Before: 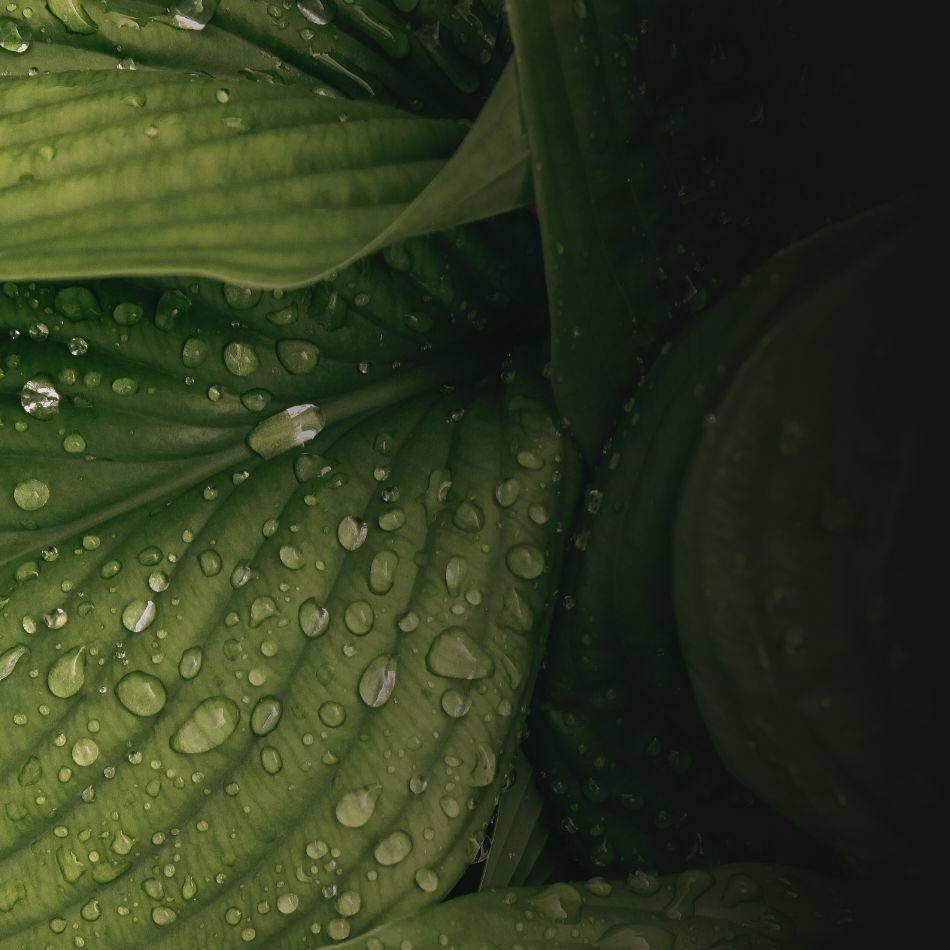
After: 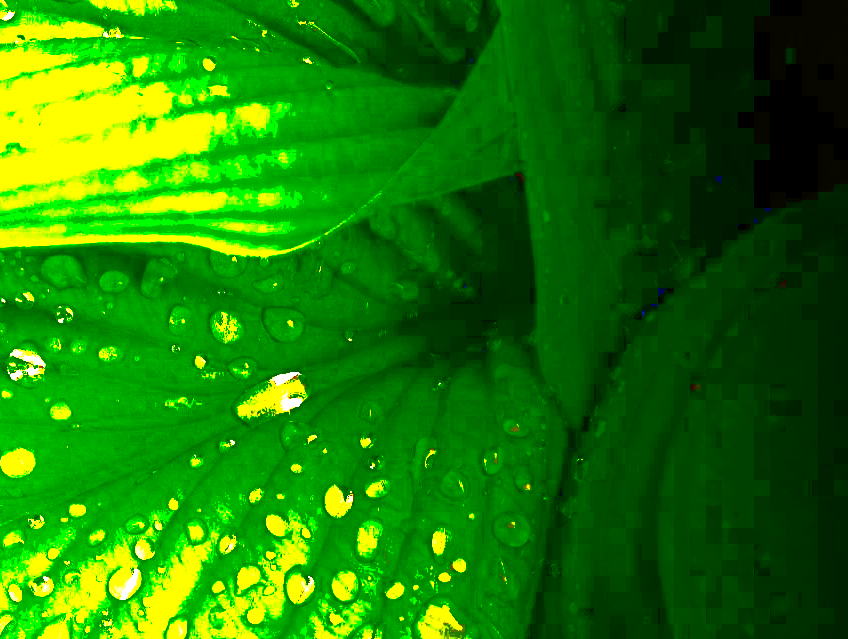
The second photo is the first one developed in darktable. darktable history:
crop: left 1.509%, top 3.452%, right 7.696%, bottom 28.452%
exposure: black level correction 0.1, exposure 3 EV, compensate highlight preservation false
contrast brightness saturation: contrast 0.28
local contrast: highlights 65%, shadows 54%, detail 169%, midtone range 0.514
